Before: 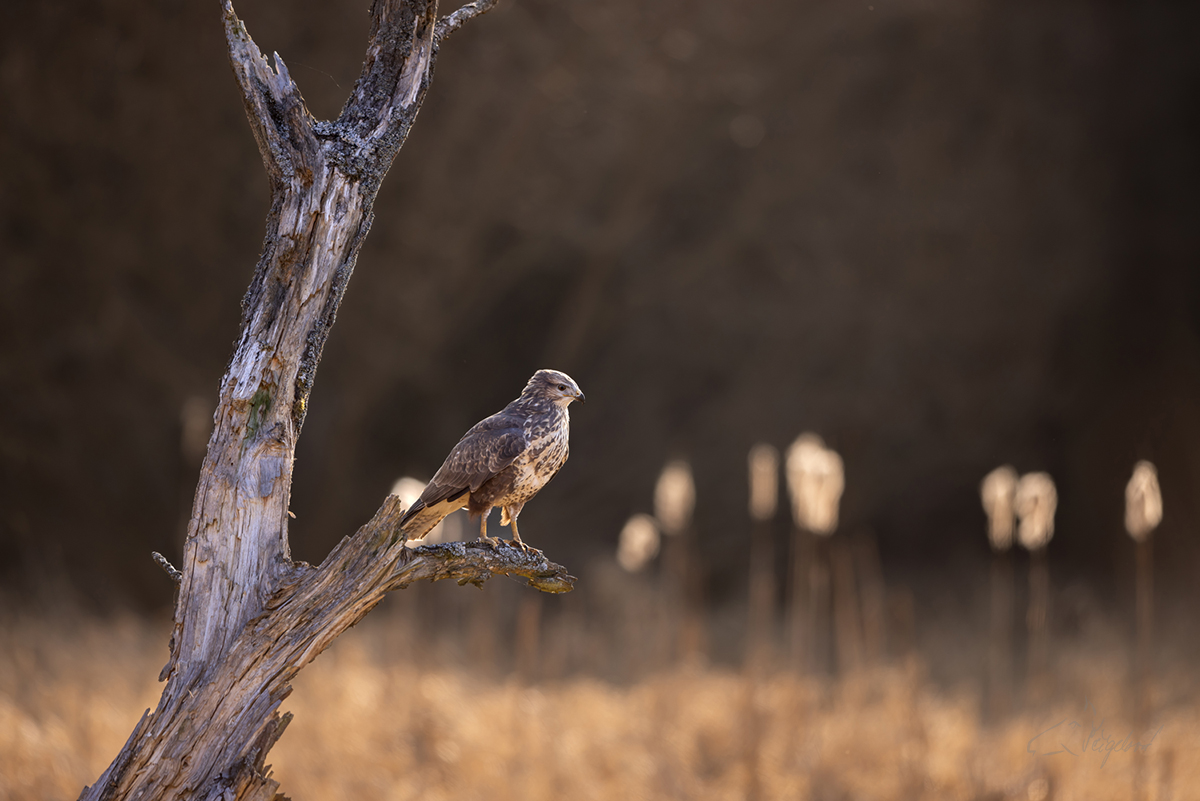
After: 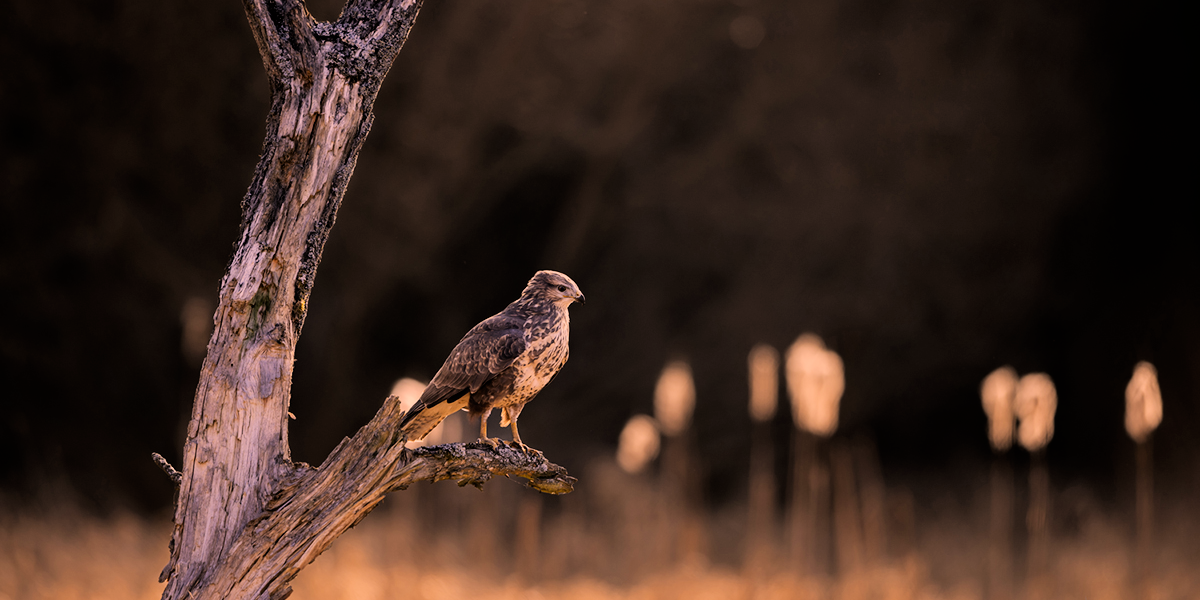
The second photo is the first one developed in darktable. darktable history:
filmic rgb: black relative exposure -5 EV, hardness 2.88, contrast 1.2, highlights saturation mix -30%
crop and rotate: top 12.5%, bottom 12.5%
color correction: highlights a* 21.16, highlights b* 19.61
